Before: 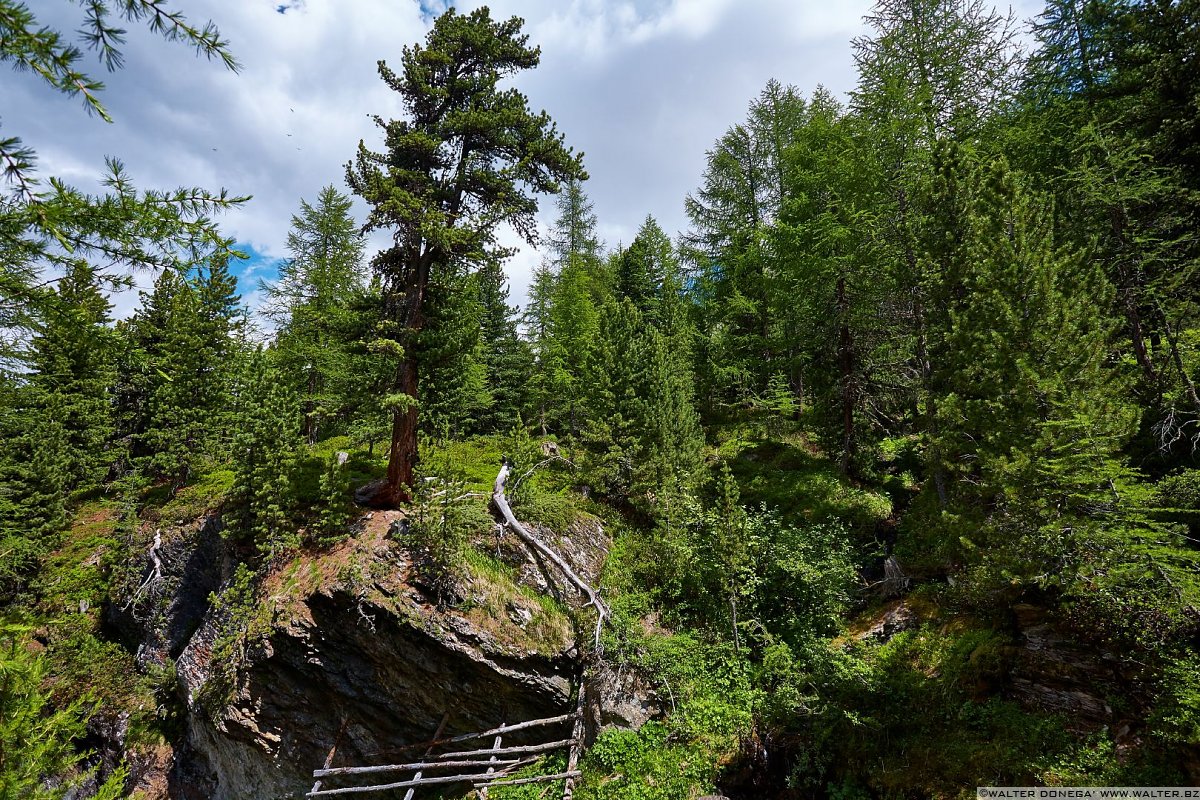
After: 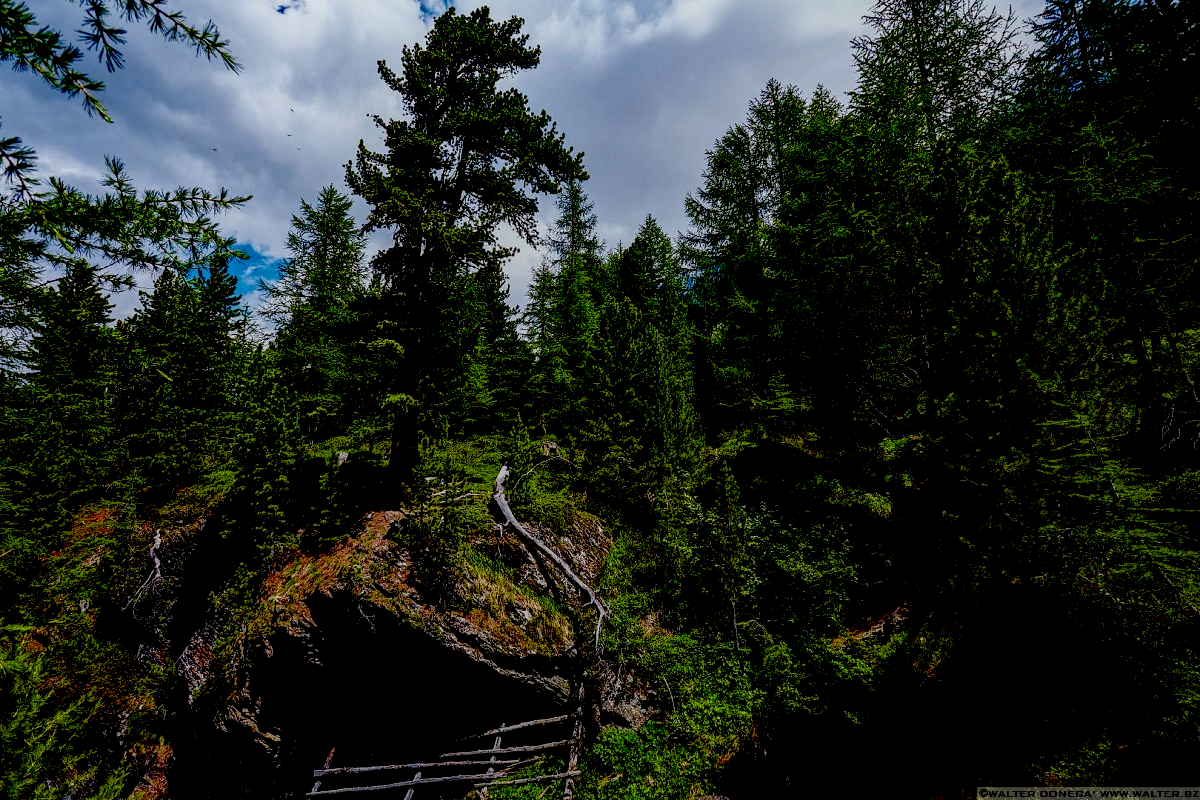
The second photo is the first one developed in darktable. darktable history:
vibrance: vibrance 15%
exposure: black level correction 0.1, exposure -0.092 EV, compensate highlight preservation false
local contrast: detail 130%
